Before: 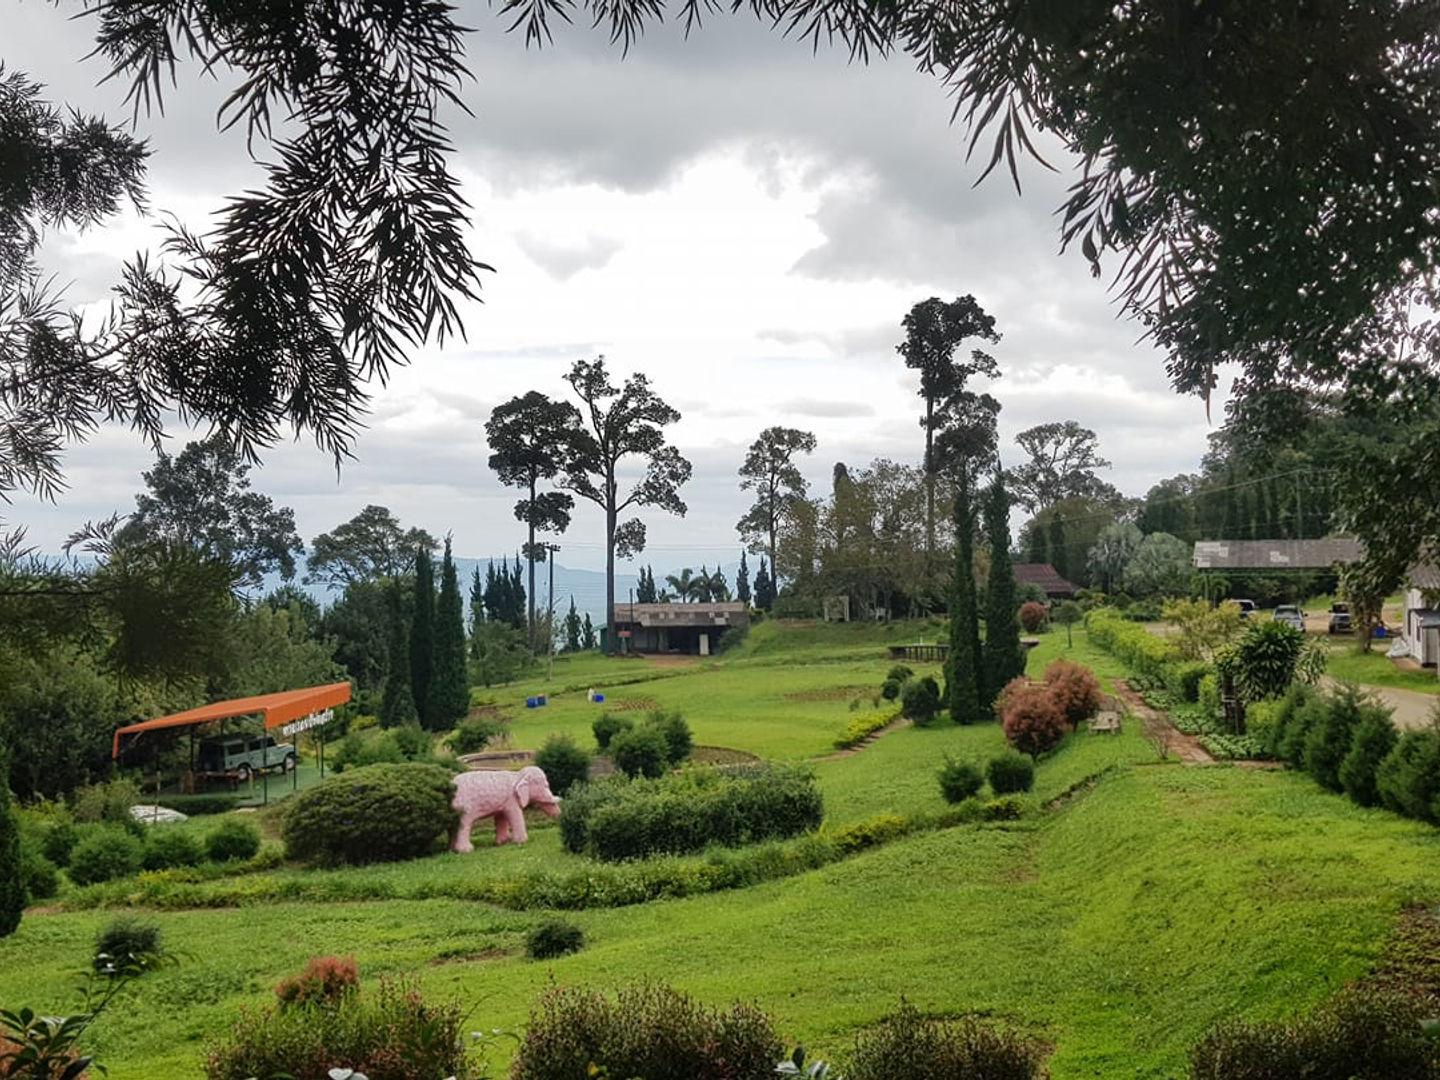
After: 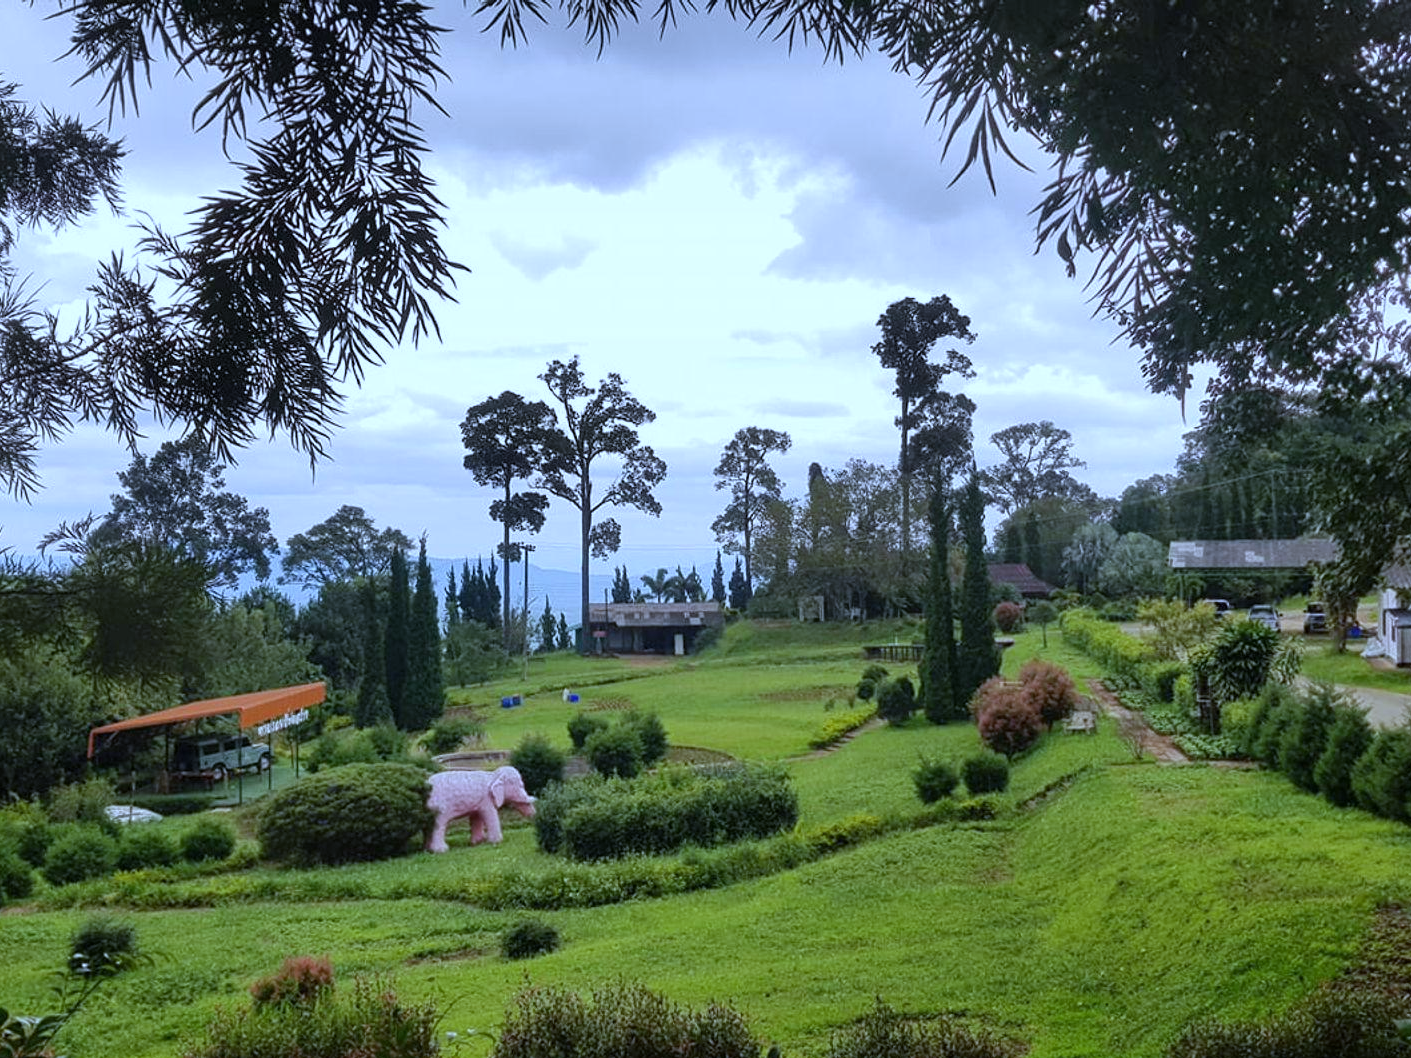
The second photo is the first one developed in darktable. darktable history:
crop: left 1.743%, right 0.268%, bottom 2.011%
white balance: red 0.871, blue 1.249
